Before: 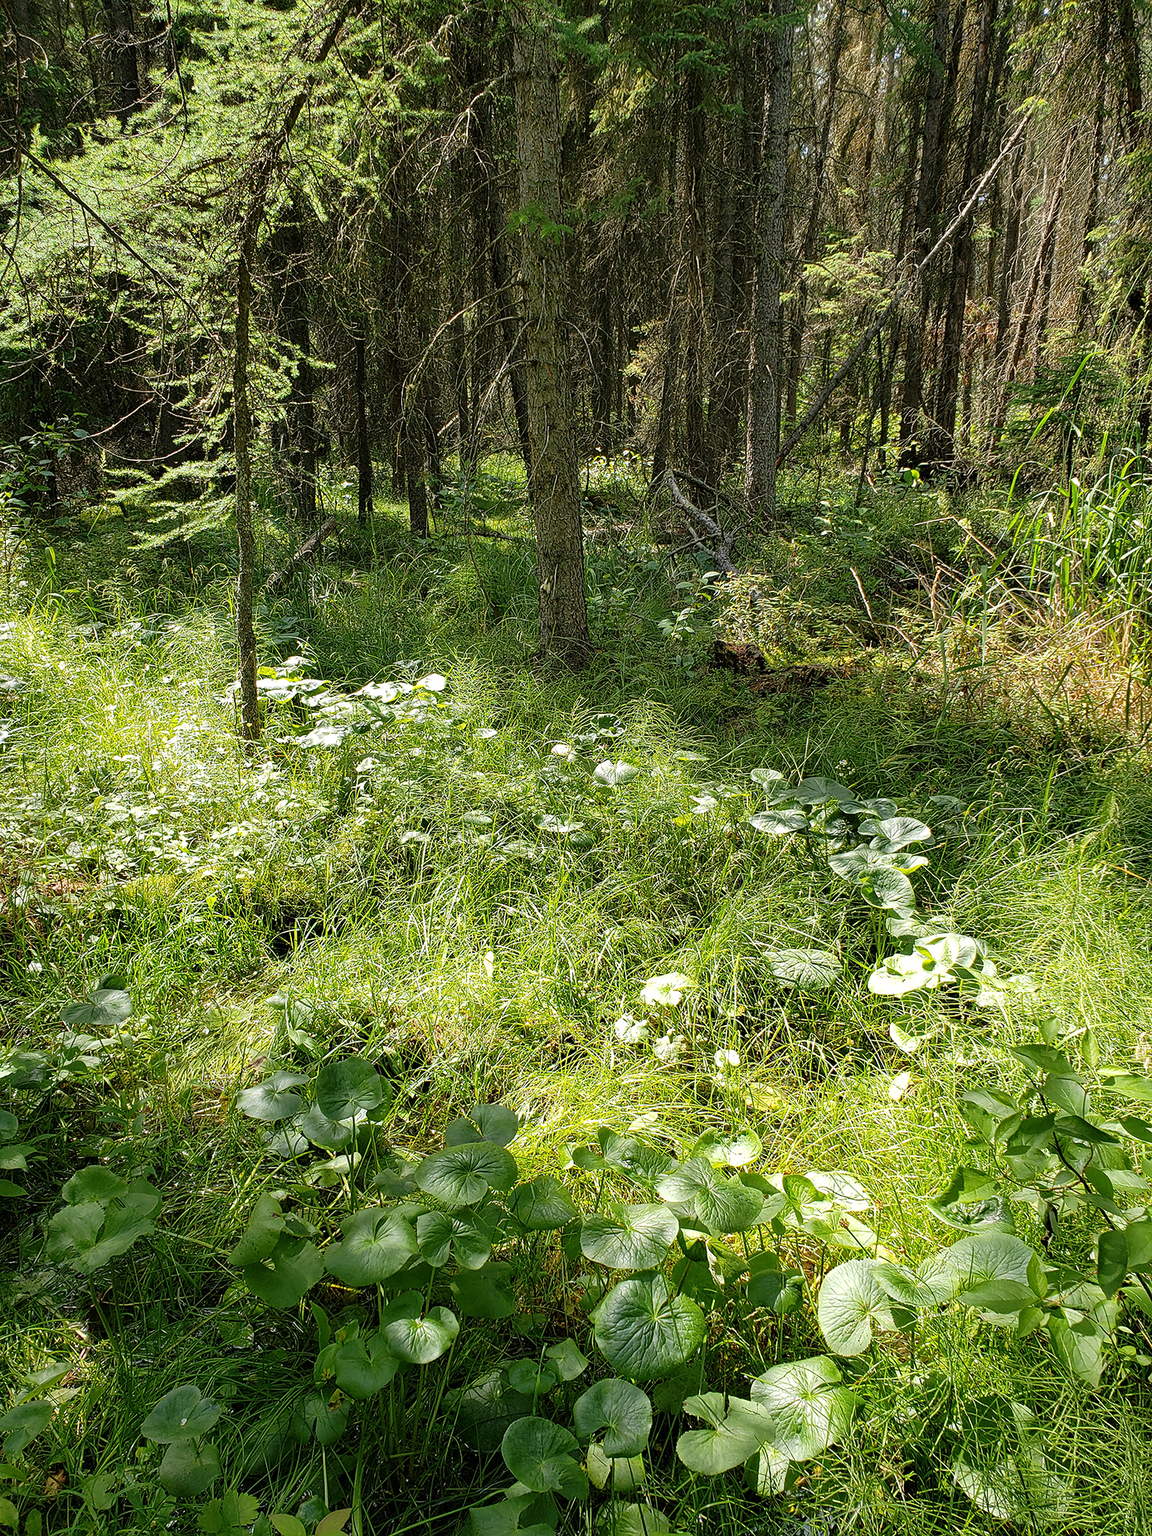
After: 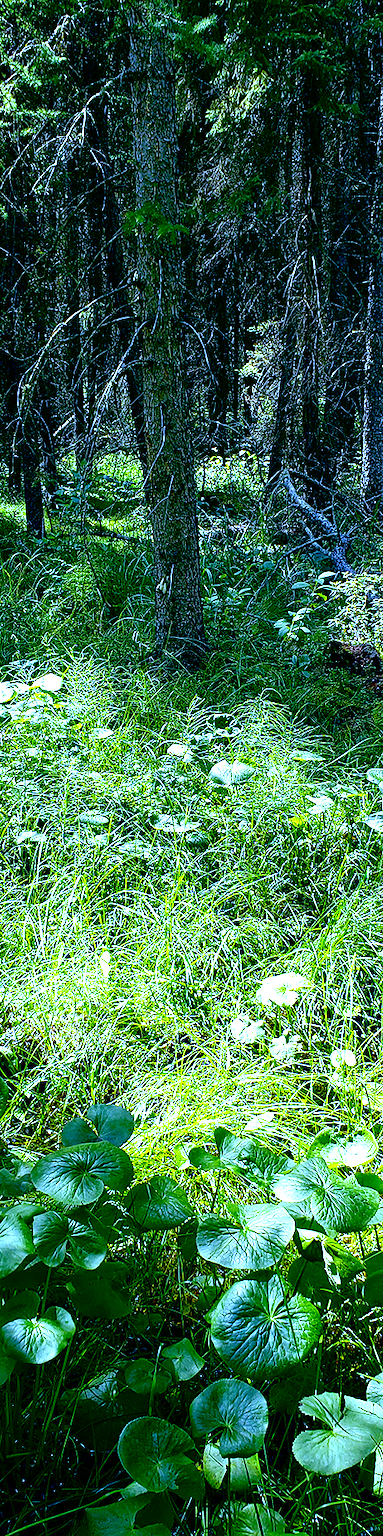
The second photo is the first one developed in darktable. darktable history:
crop: left 33.36%, right 33.36%
white balance: red 0.766, blue 1.537
exposure: black level correction 0.035, exposure 0.9 EV, compensate highlight preservation false
contrast brightness saturation: contrast 0.07, brightness -0.14, saturation 0.11
